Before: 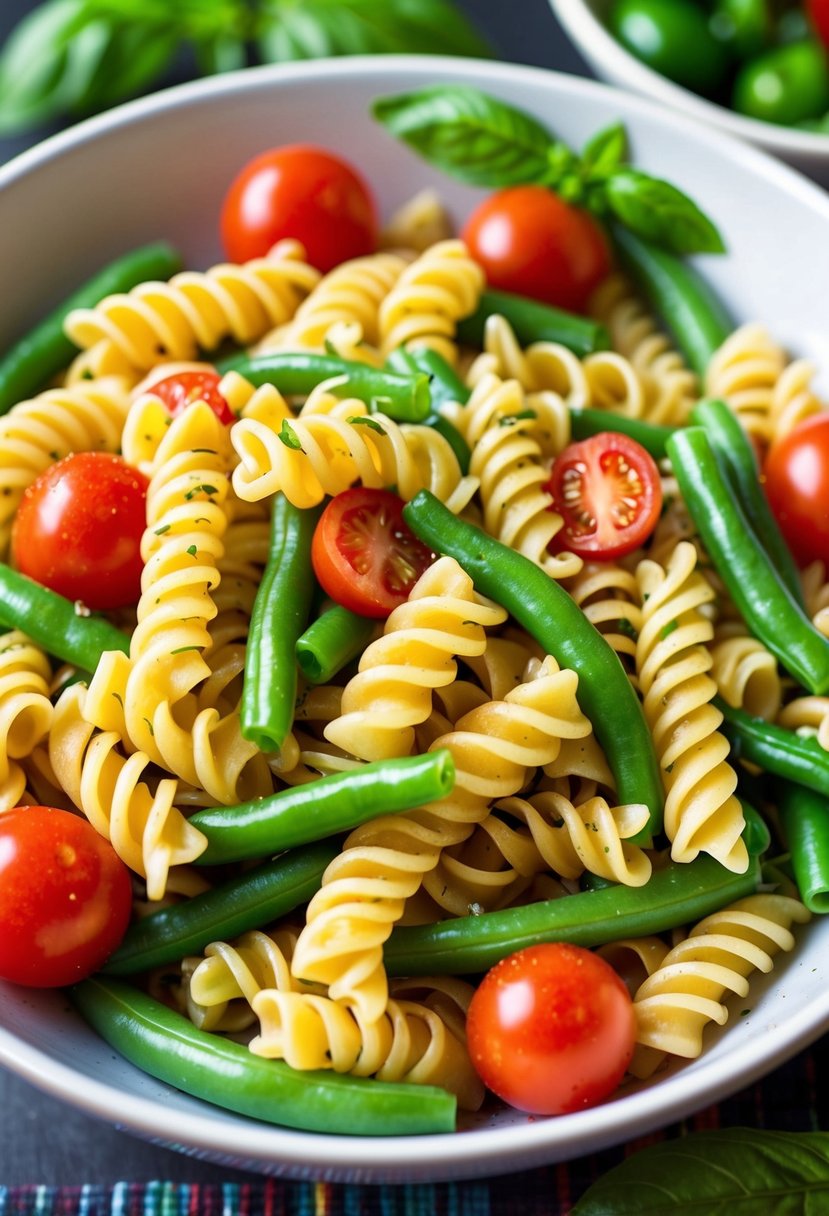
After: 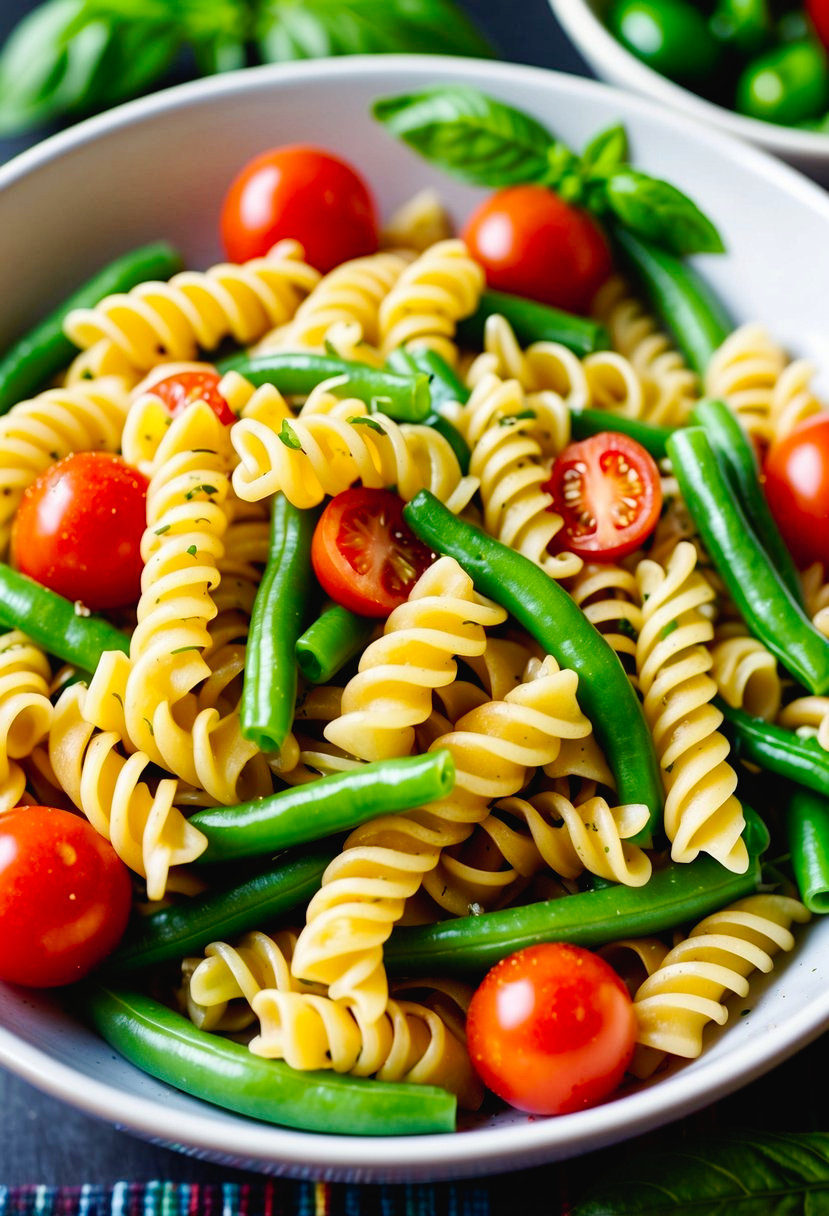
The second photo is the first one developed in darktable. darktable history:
tone curve: curves: ch0 [(0, 0.019) (0.11, 0.036) (0.259, 0.214) (0.378, 0.365) (0.499, 0.529) (1, 1)], preserve colors none
